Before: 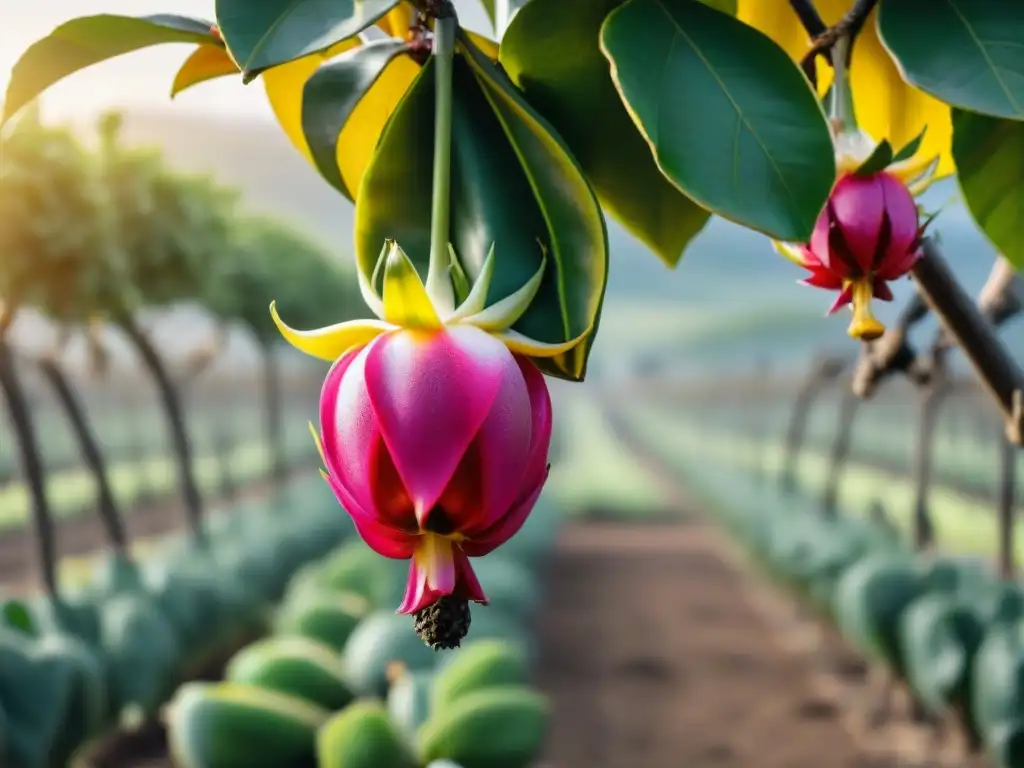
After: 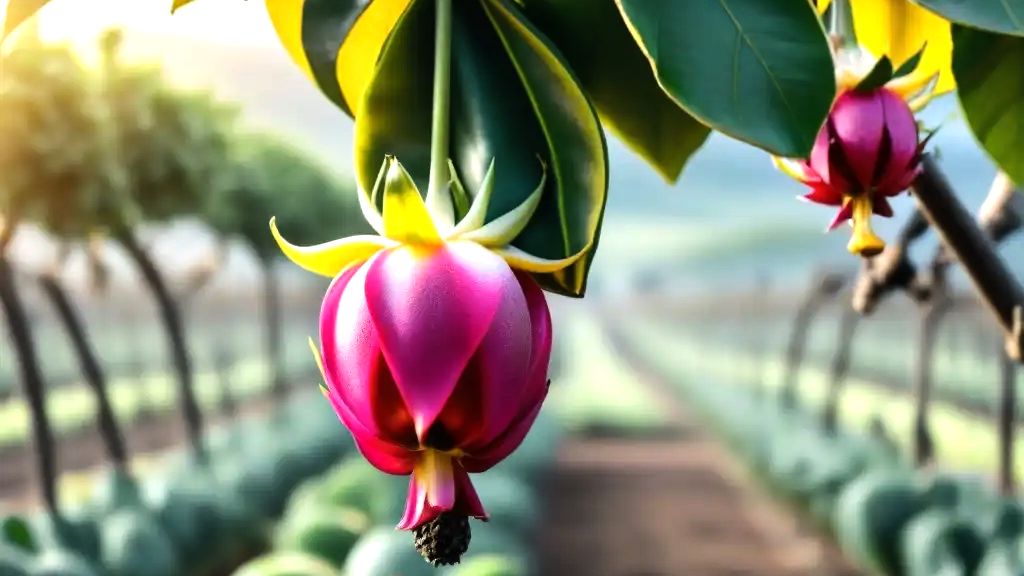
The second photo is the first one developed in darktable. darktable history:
tone equalizer: -8 EV -0.75 EV, -7 EV -0.7 EV, -6 EV -0.6 EV, -5 EV -0.4 EV, -3 EV 0.4 EV, -2 EV 0.6 EV, -1 EV 0.7 EV, +0 EV 0.75 EV, edges refinement/feathering 500, mask exposure compensation -1.57 EV, preserve details no
exposure: compensate highlight preservation false
crop: top 11.038%, bottom 13.962%
